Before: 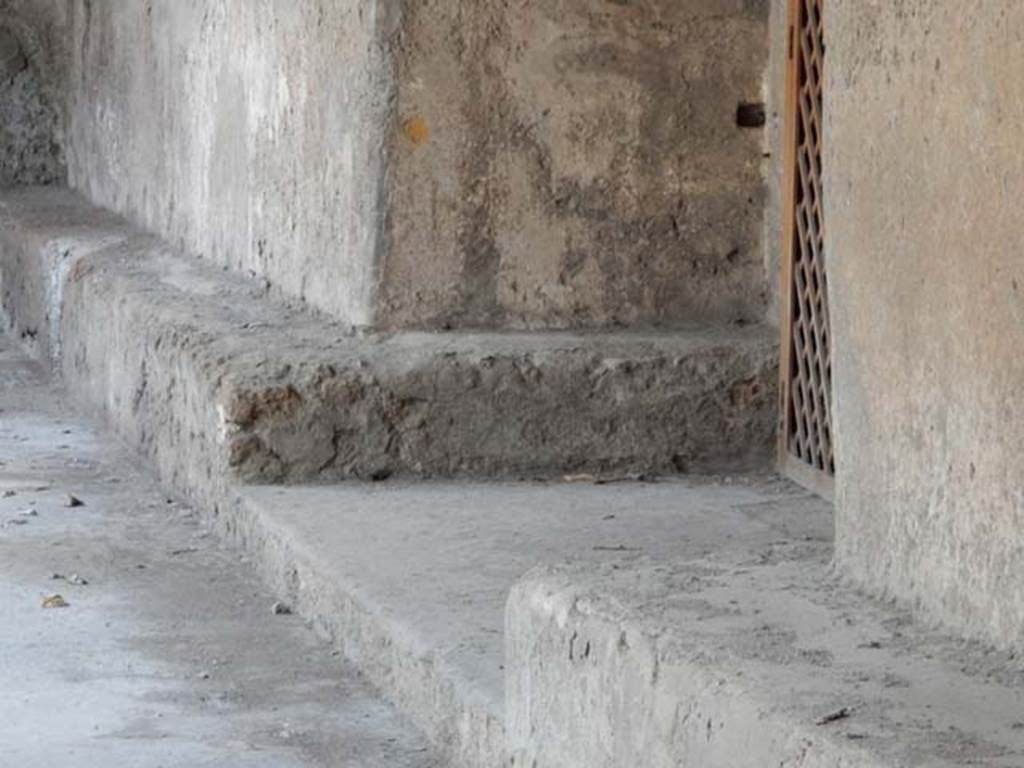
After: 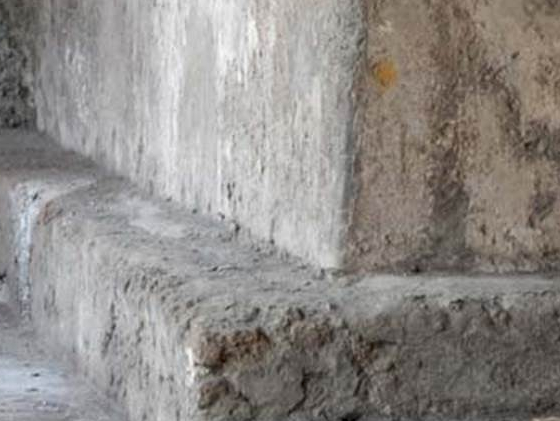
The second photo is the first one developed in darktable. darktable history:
local contrast: on, module defaults
crop and rotate: left 3.047%, top 7.509%, right 42.236%, bottom 37.598%
